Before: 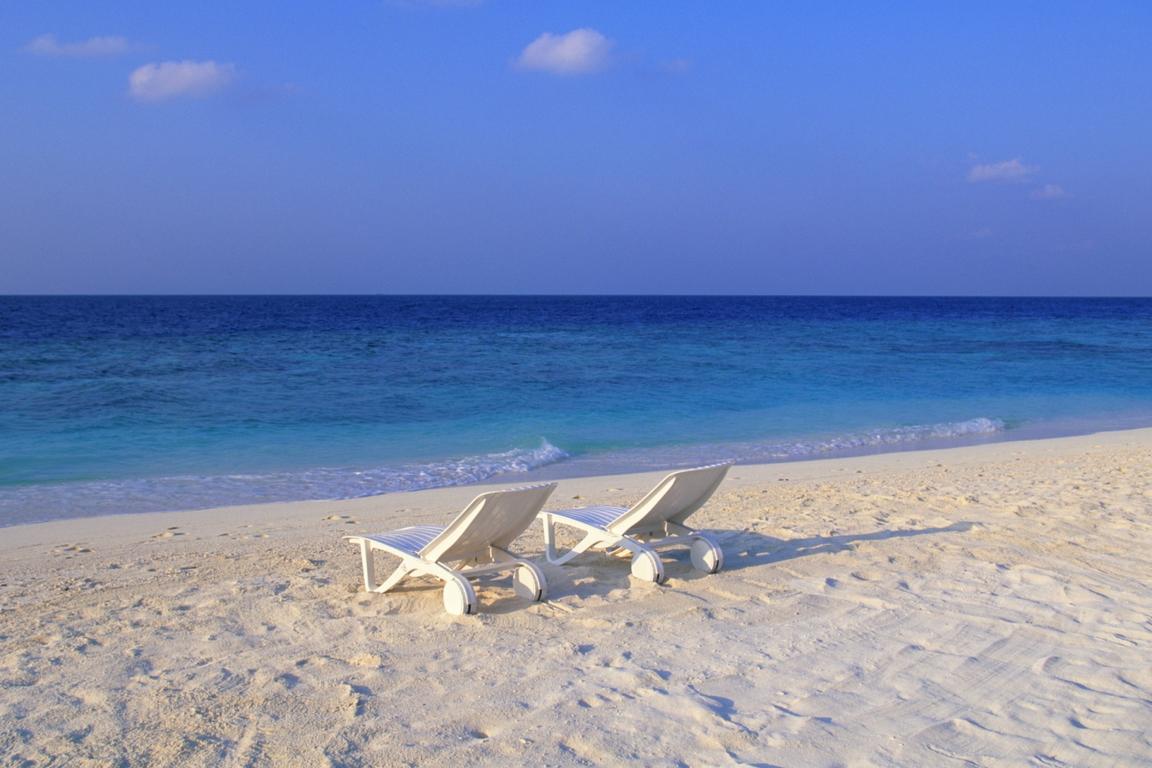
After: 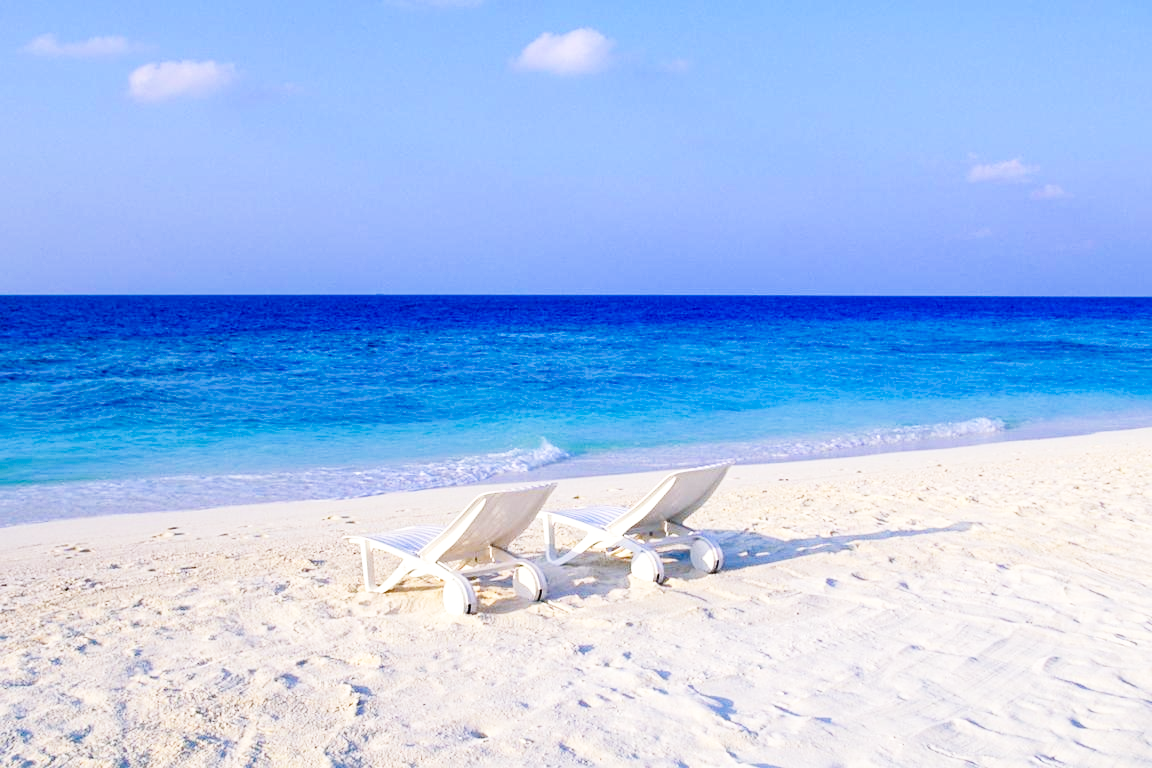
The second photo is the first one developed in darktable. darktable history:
exposure: black level correction 0.007, compensate highlight preservation false
base curve: curves: ch0 [(0, 0.003) (0.001, 0.002) (0.006, 0.004) (0.02, 0.022) (0.048, 0.086) (0.094, 0.234) (0.162, 0.431) (0.258, 0.629) (0.385, 0.8) (0.548, 0.918) (0.751, 0.988) (1, 1)], preserve colors none
sharpen: amount 0.2
color calibration: illuminant custom, x 0.348, y 0.366, temperature 4940.58 K
contrast brightness saturation: contrast 0.04, saturation 0.07
shadows and highlights: shadows 37.27, highlights -28.18, soften with gaussian
